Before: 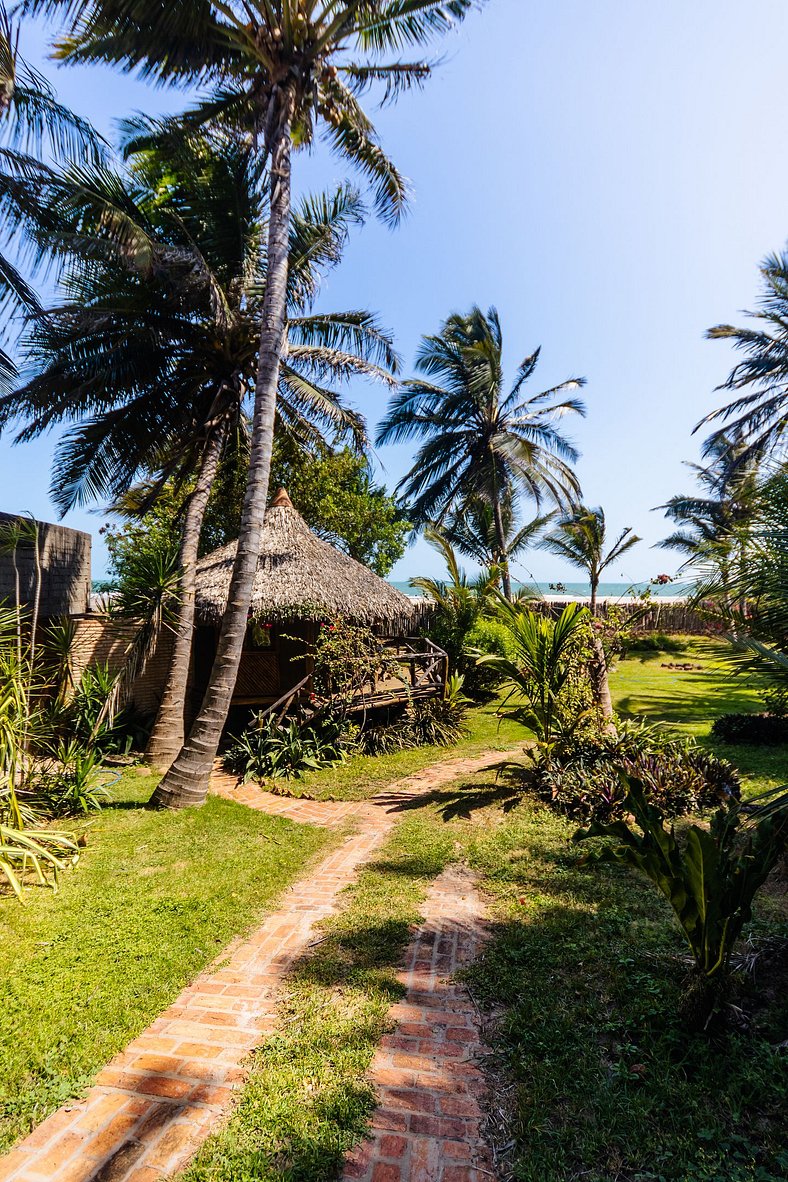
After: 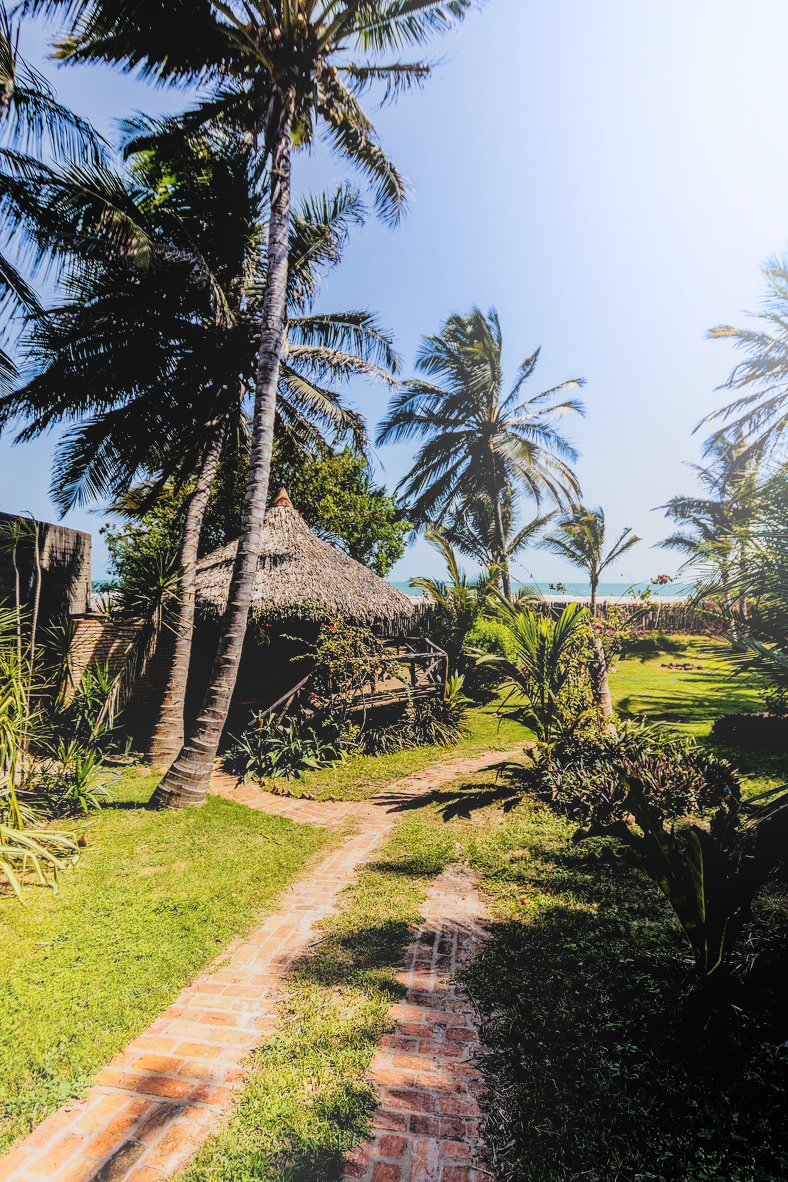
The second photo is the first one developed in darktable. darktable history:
local contrast: on, module defaults
filmic rgb: black relative exposure -5 EV, hardness 2.88, contrast 1.2
bloom: size 38%, threshold 95%, strength 30%
